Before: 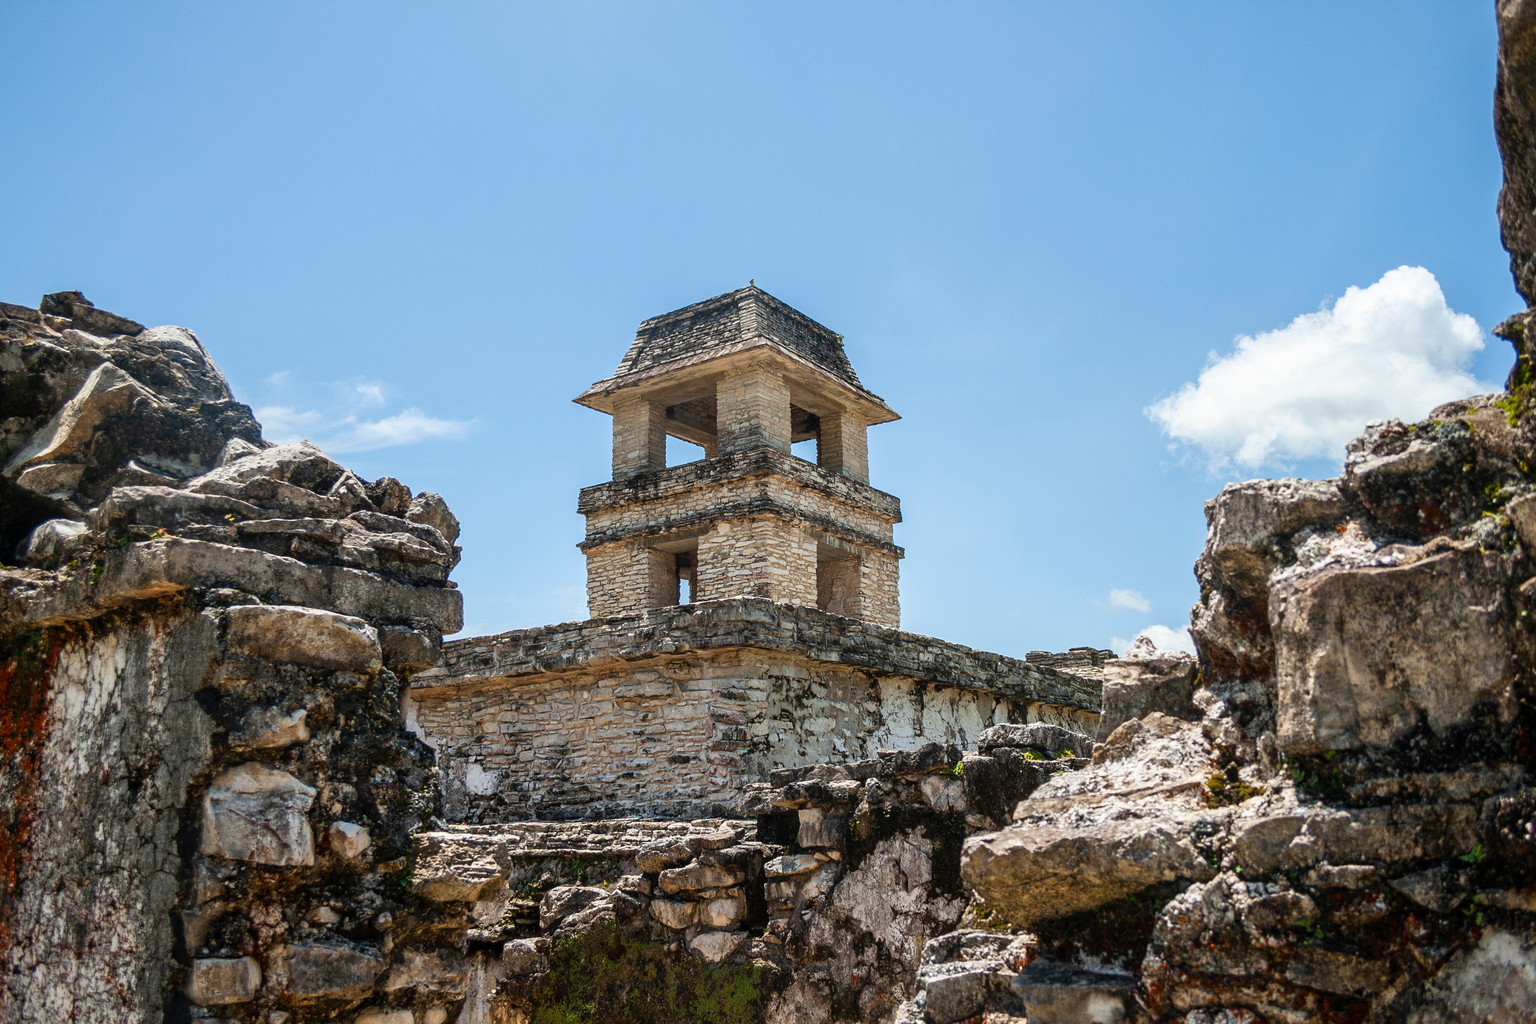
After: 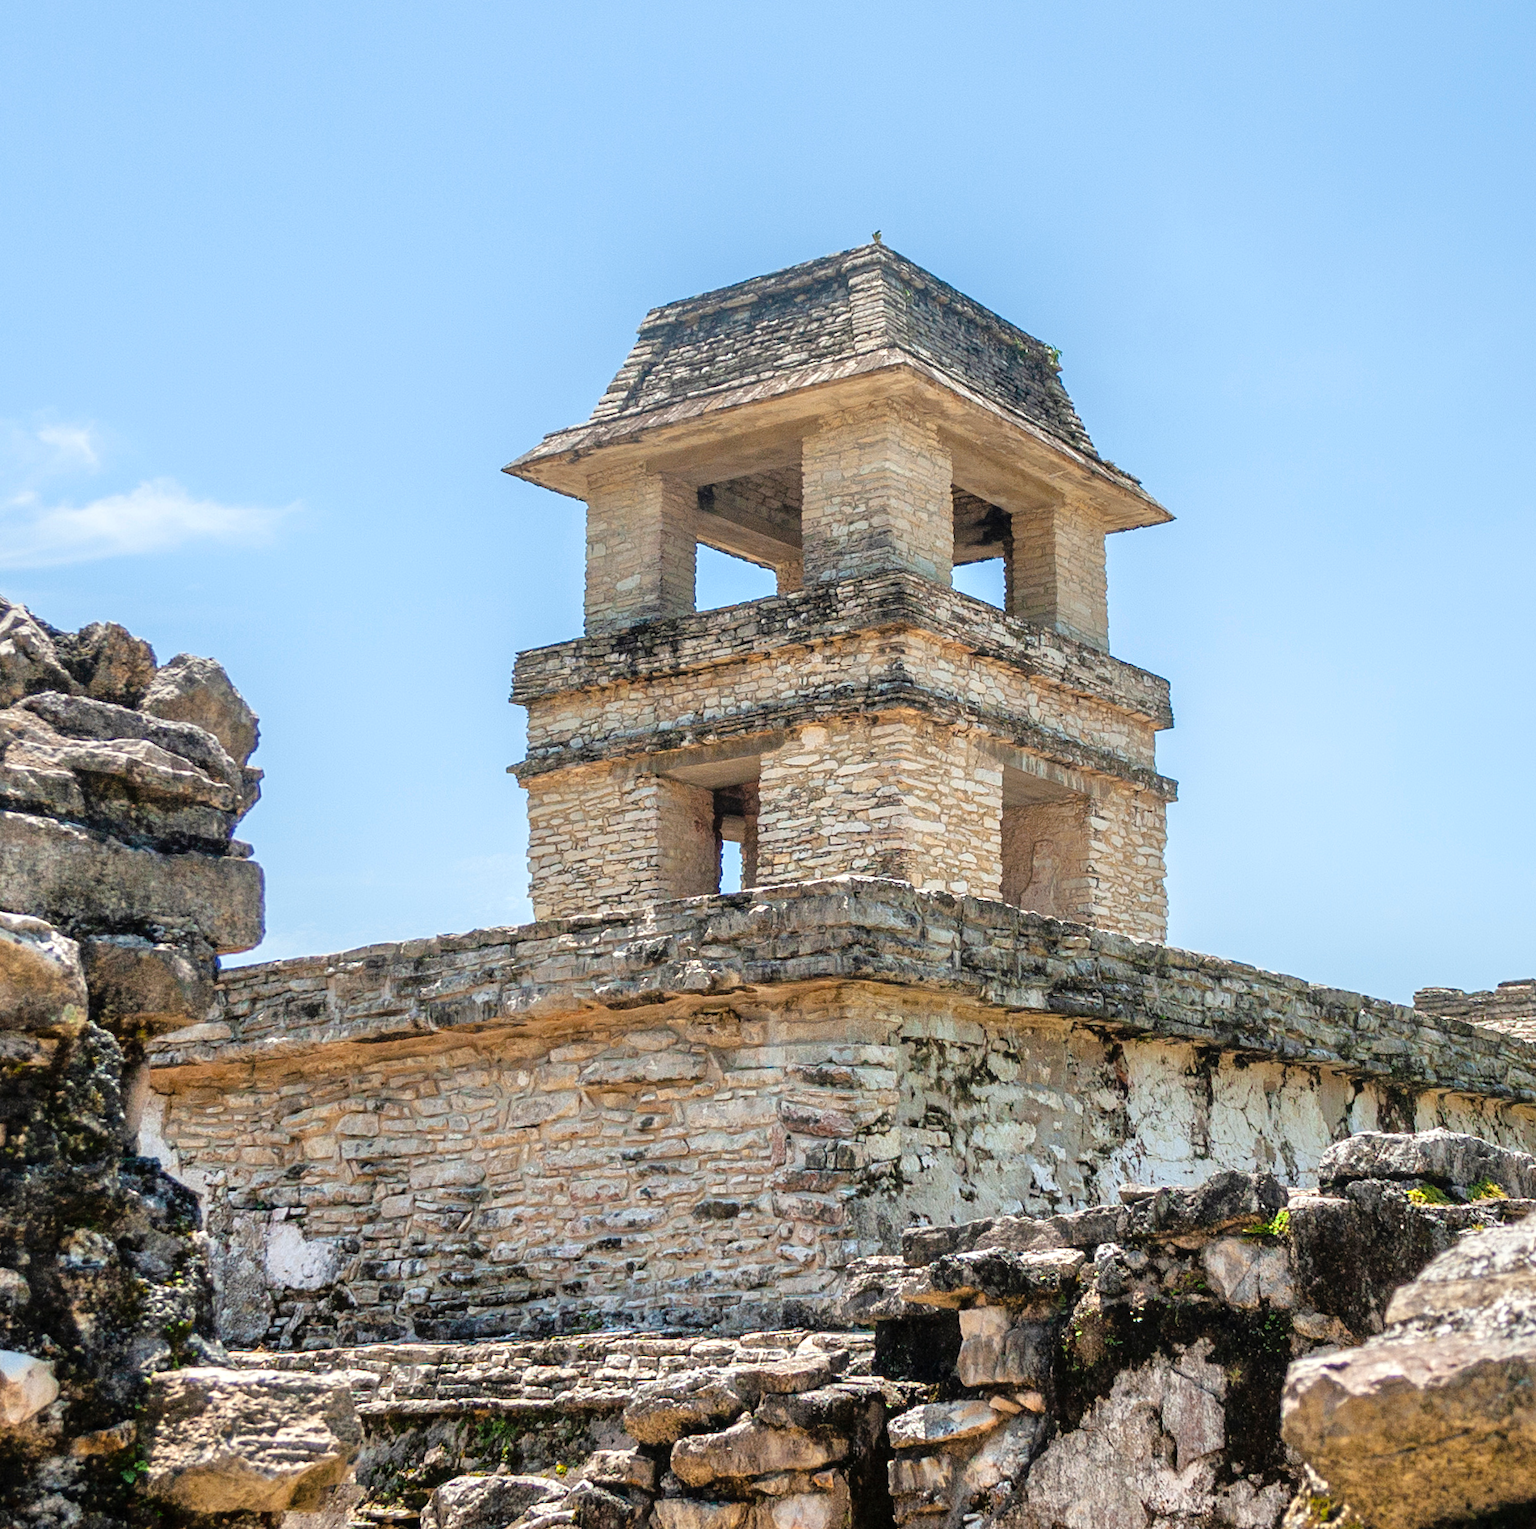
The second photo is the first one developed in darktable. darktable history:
shadows and highlights: shadows -24.28, highlights 49.77, soften with gaussian
exposure: black level correction 0, compensate exposure bias true, compensate highlight preservation false
tone equalizer: -7 EV 0.15 EV, -6 EV 0.6 EV, -5 EV 1.15 EV, -4 EV 1.33 EV, -3 EV 1.15 EV, -2 EV 0.6 EV, -1 EV 0.15 EV, mask exposure compensation -0.5 EV
rotate and perspective: rotation 0.679°, lens shift (horizontal) 0.136, crop left 0.009, crop right 0.991, crop top 0.078, crop bottom 0.95
crop and rotate: angle 0.02°, left 24.353%, top 13.219%, right 26.156%, bottom 8.224%
